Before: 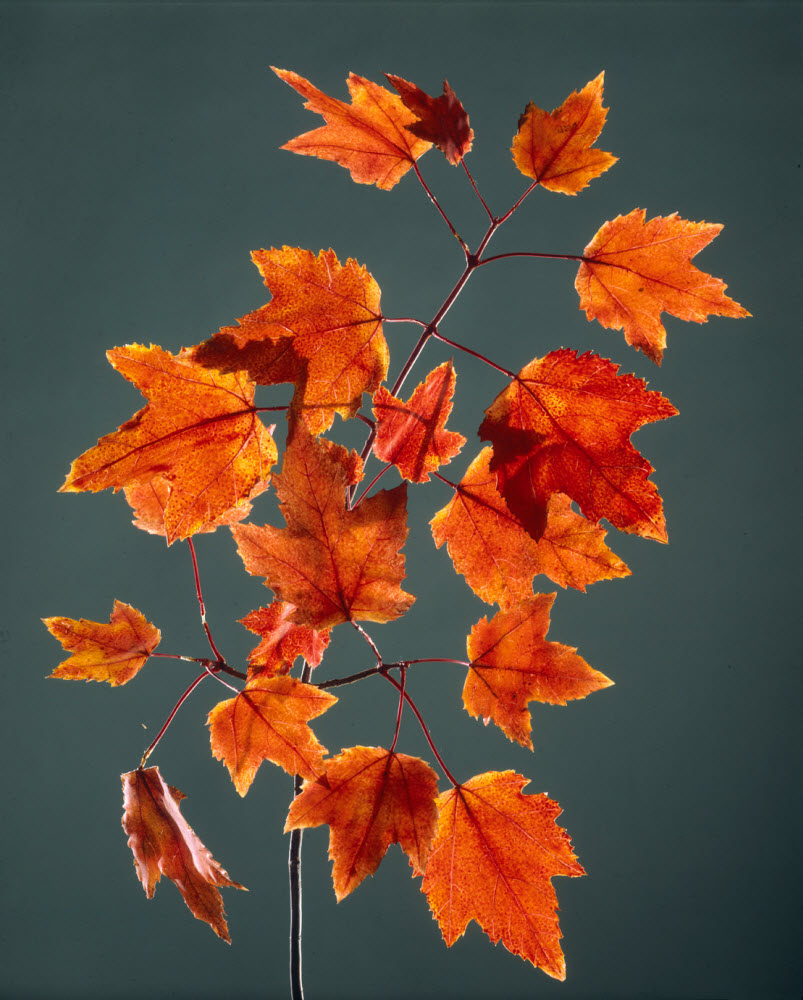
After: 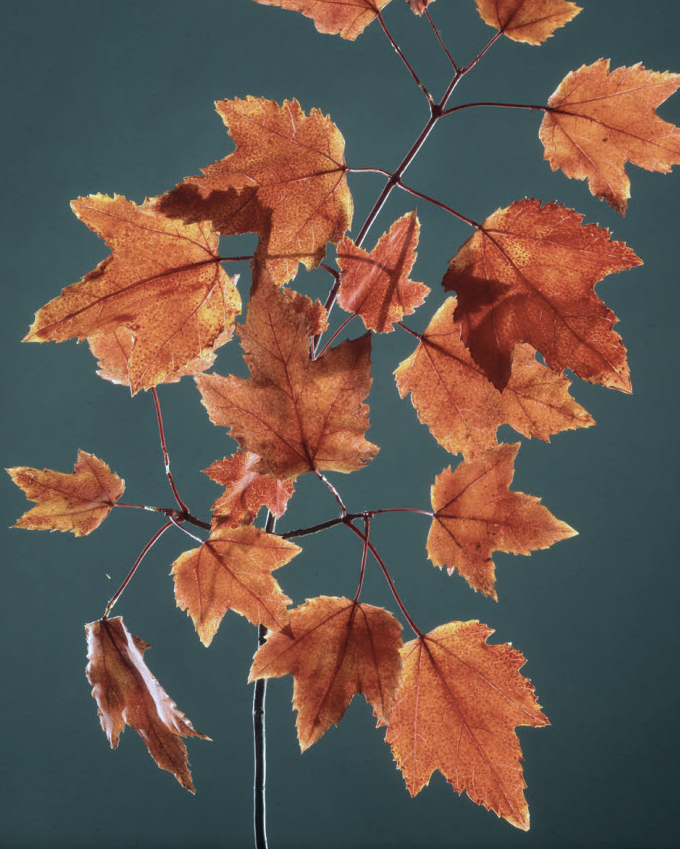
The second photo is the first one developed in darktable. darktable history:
crop and rotate: left 4.597%, top 15.046%, right 10.691%
color correction: highlights a* -13.24, highlights b* -17.71, saturation 0.708
